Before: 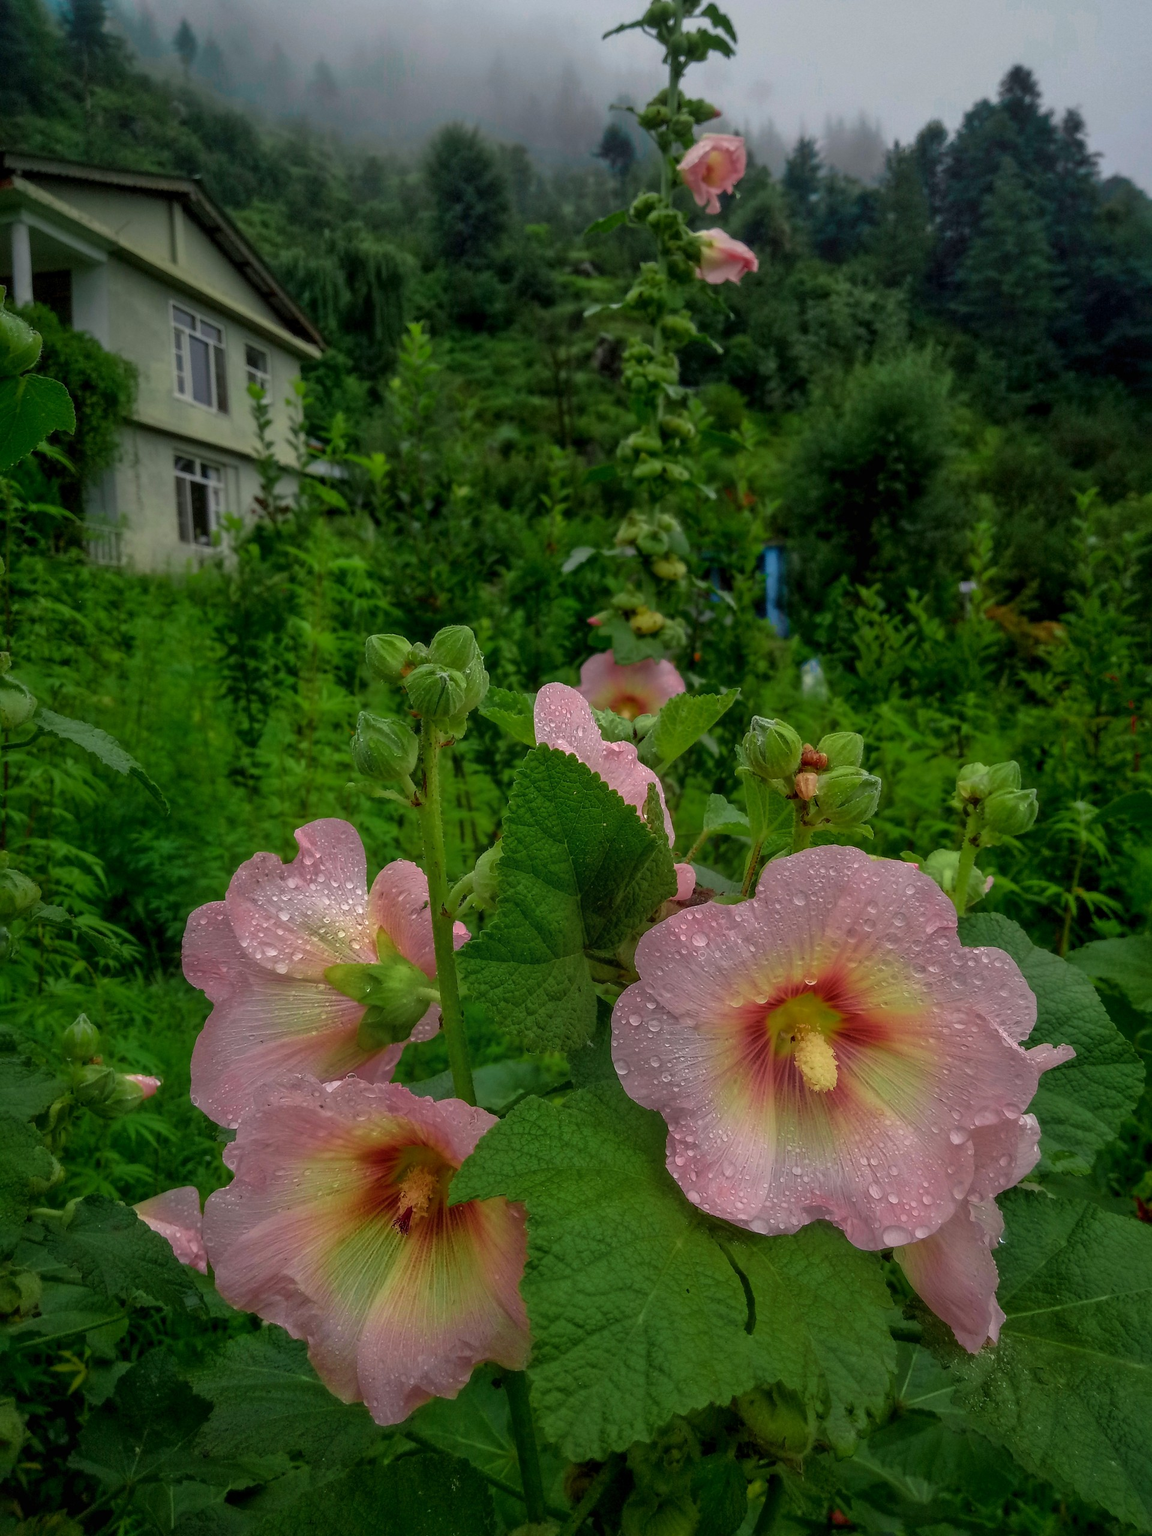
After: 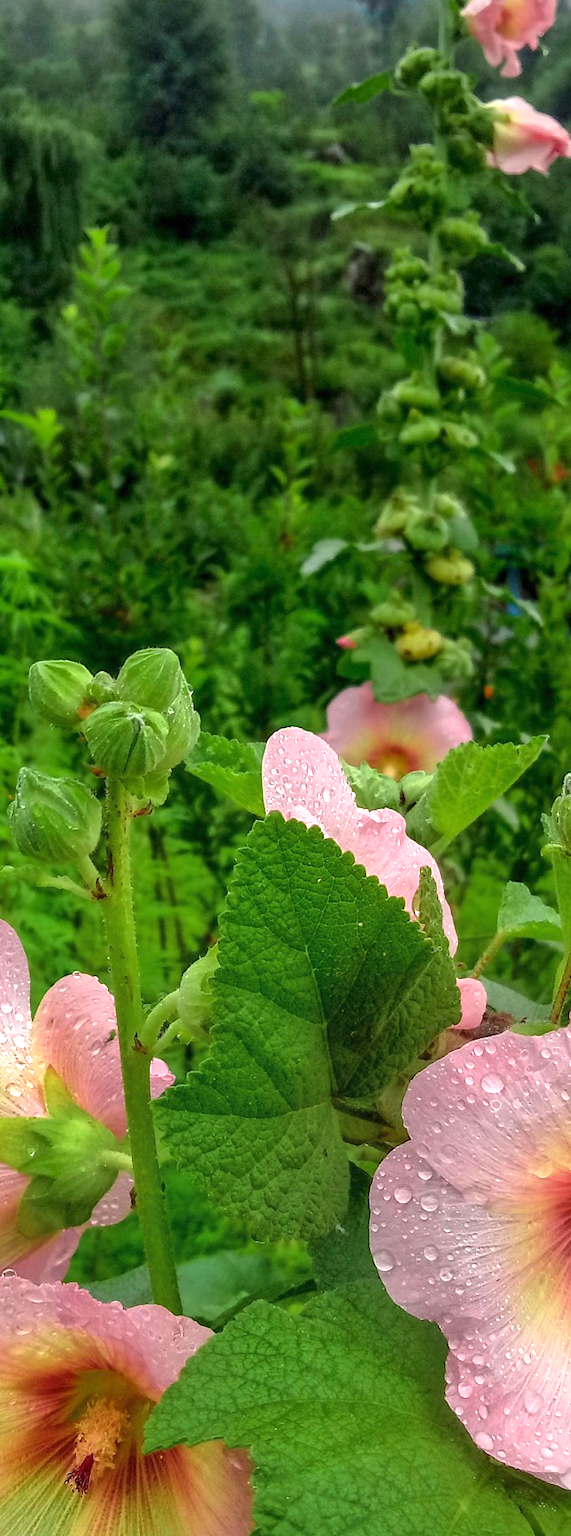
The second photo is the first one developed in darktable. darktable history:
crop and rotate: left 29.951%, top 10.324%, right 34.302%, bottom 17.567%
exposure: black level correction 0, exposure 1.199 EV, compensate highlight preservation false
